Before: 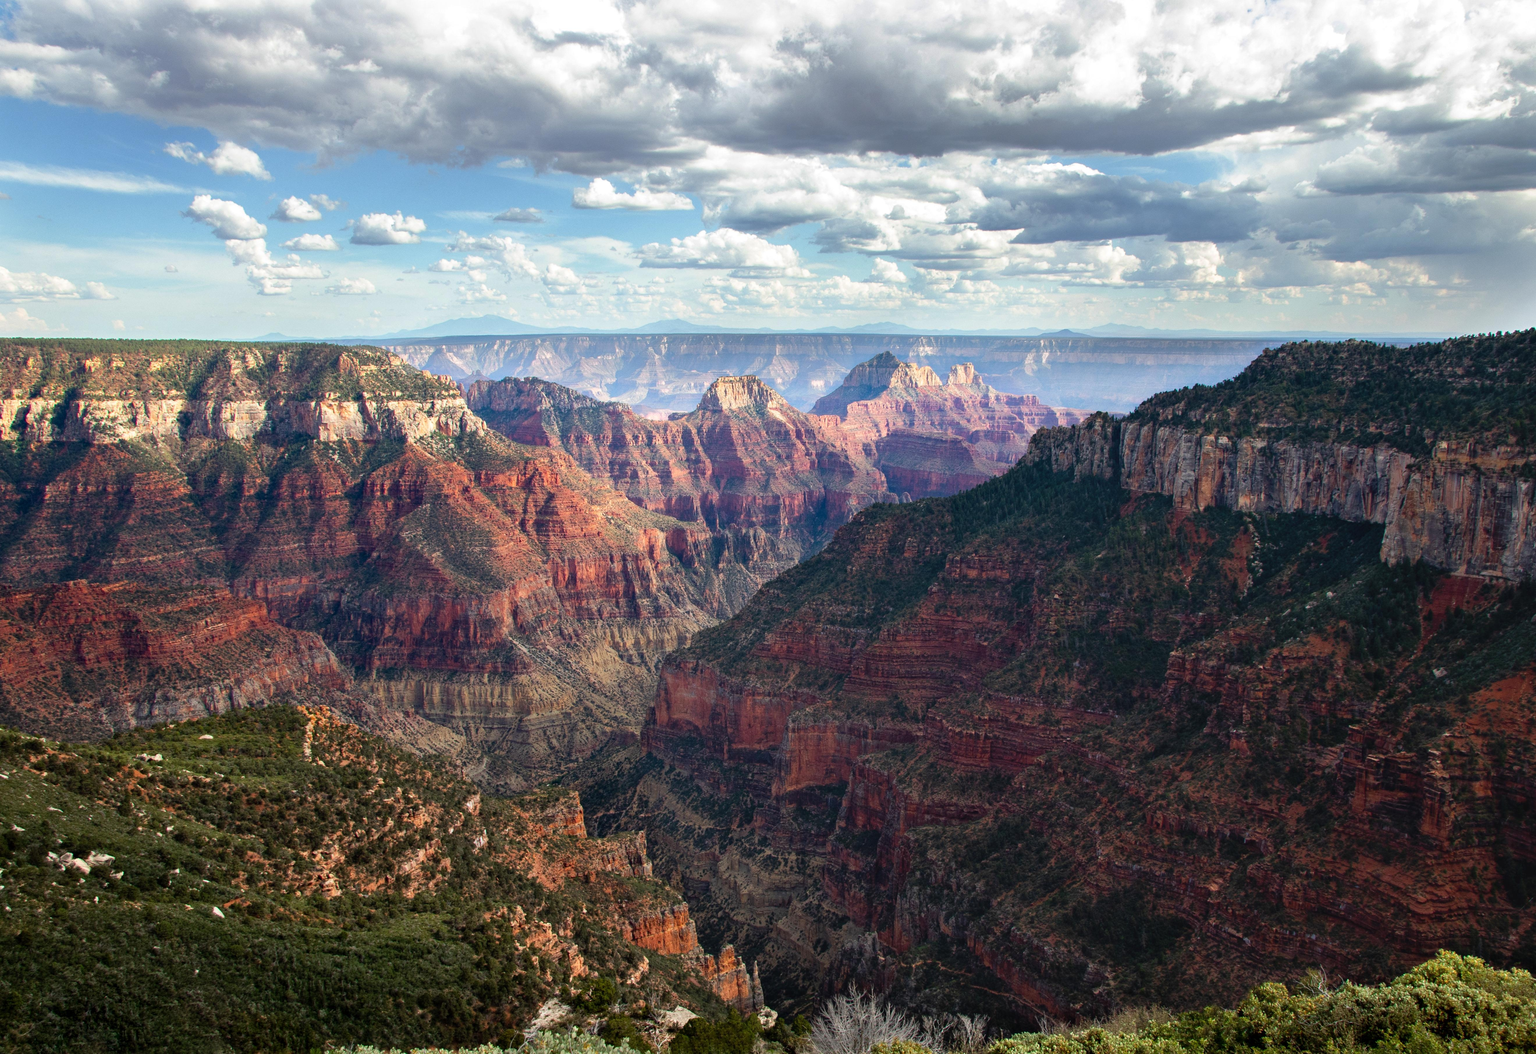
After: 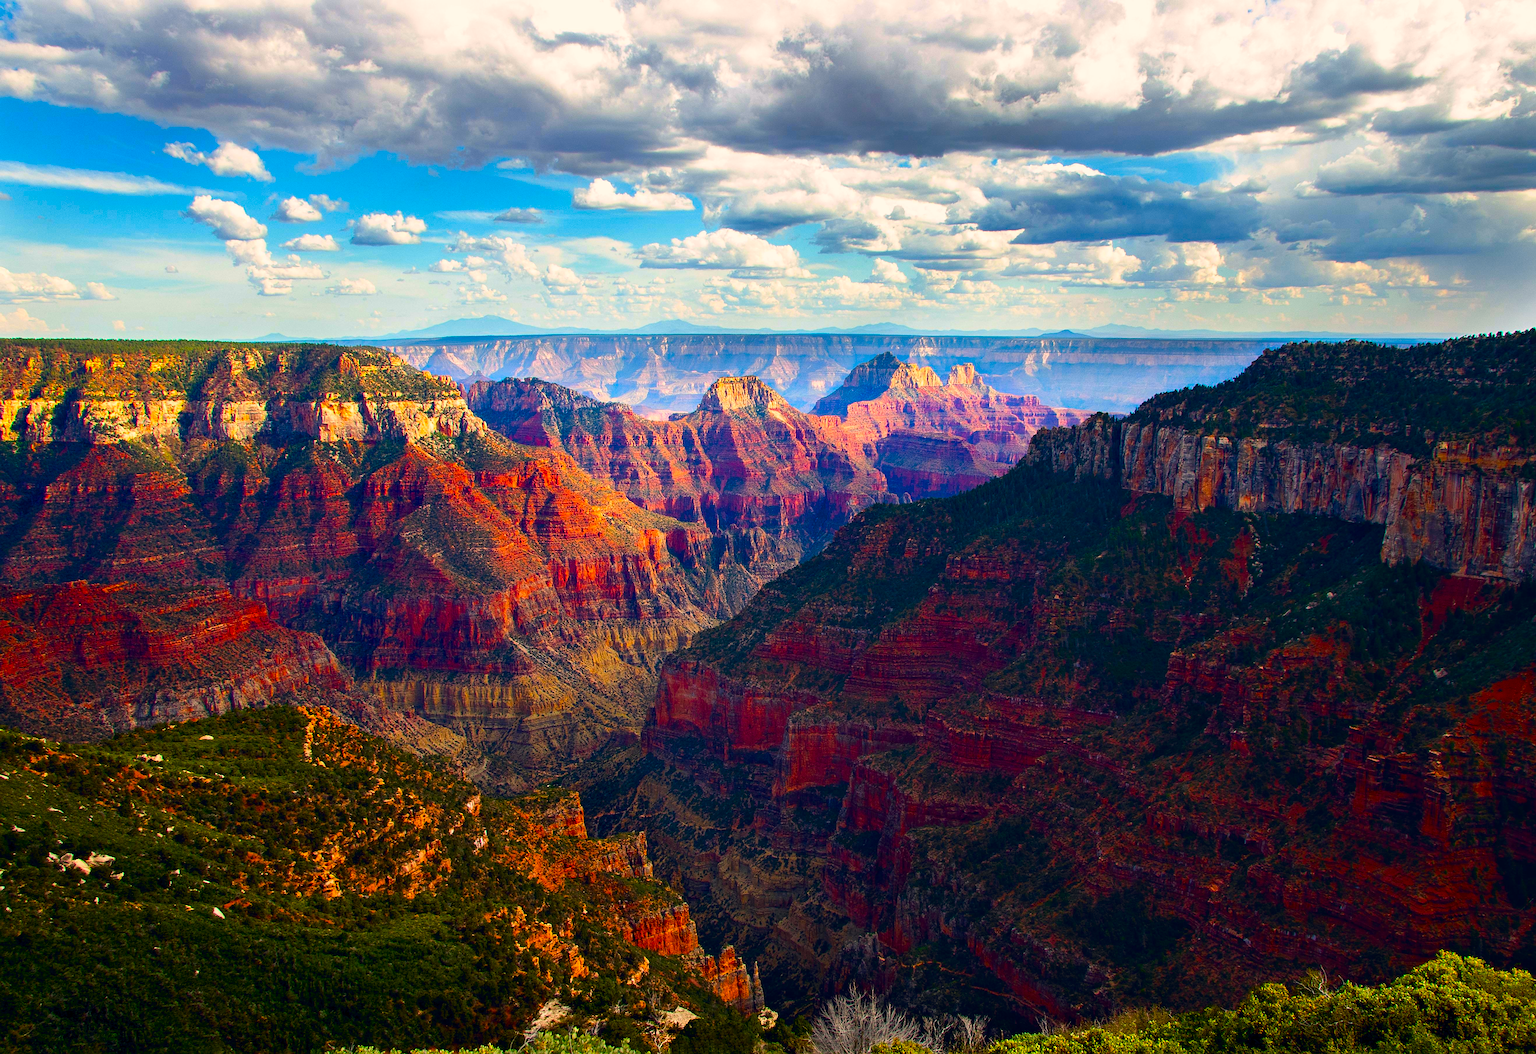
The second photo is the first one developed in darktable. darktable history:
color balance rgb: power › hue 328.47°, highlights gain › chroma 3.042%, highlights gain › hue 60.08°, global offset › chroma 0.066%, global offset › hue 253.15°, linear chroma grading › global chroma 42.502%, perceptual saturation grading › global saturation 24.969%, global vibrance 14.903%
sharpen: on, module defaults
exposure: compensate highlight preservation false
contrast brightness saturation: contrast 0.122, brightness -0.12, saturation 0.196
